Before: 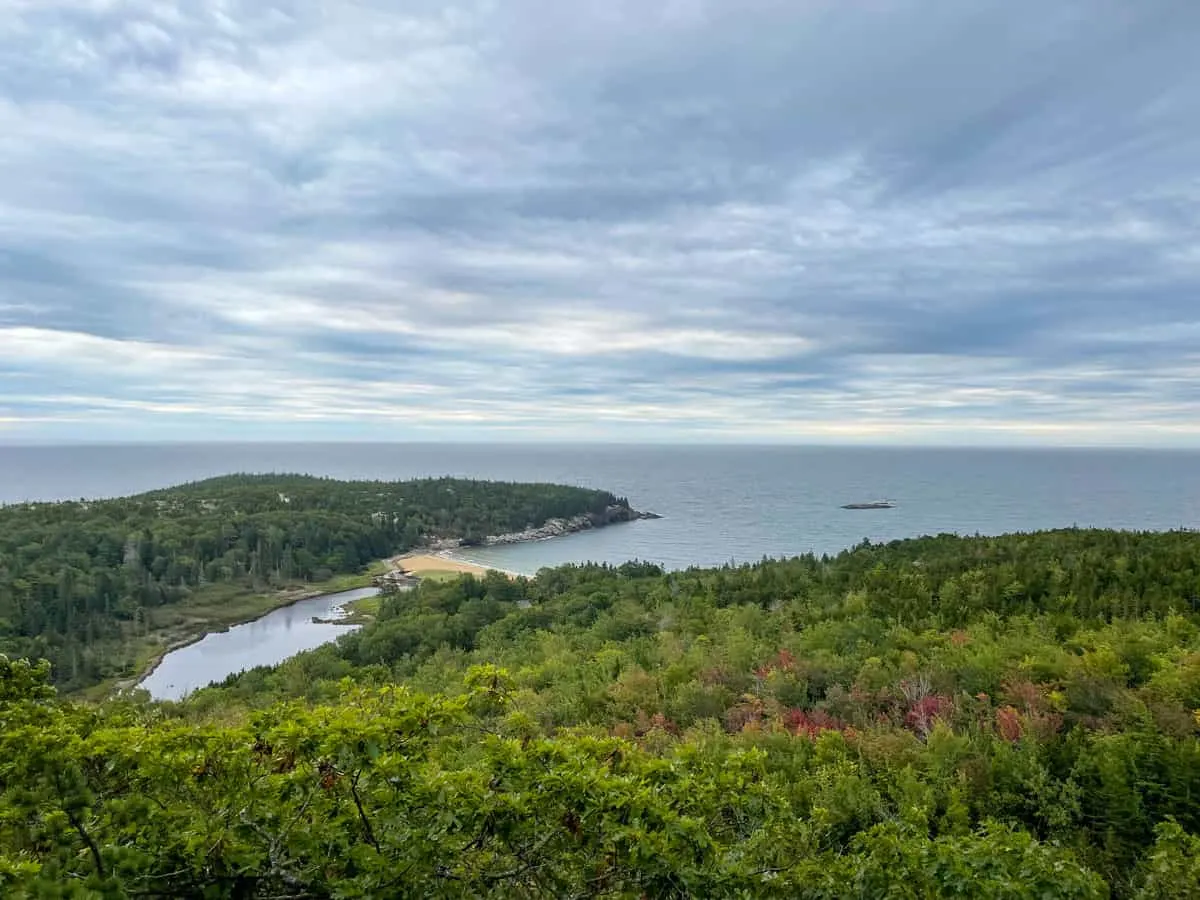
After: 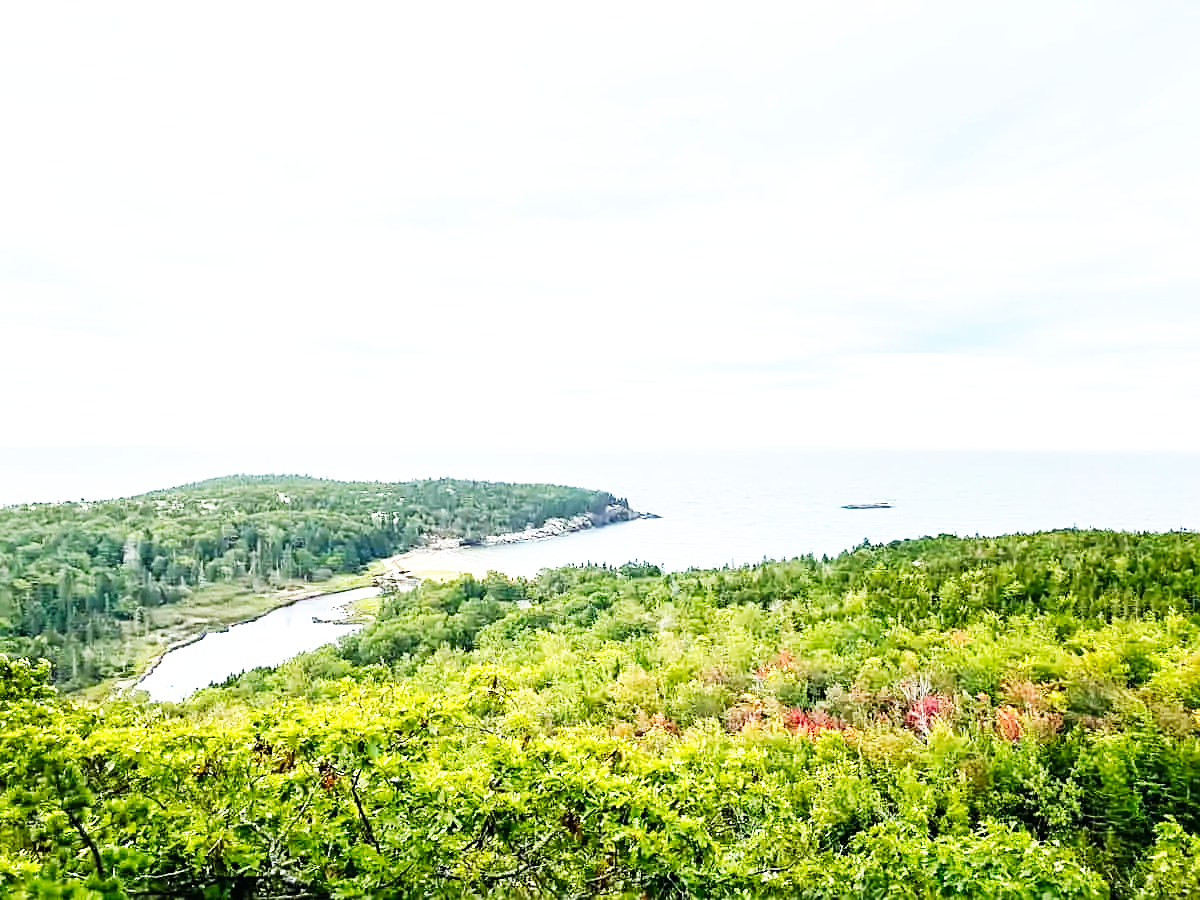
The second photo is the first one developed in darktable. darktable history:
sharpen: on, module defaults
exposure: black level correction 0, exposure 1.001 EV, compensate highlight preservation false
base curve: curves: ch0 [(0, 0) (0.007, 0.004) (0.027, 0.03) (0.046, 0.07) (0.207, 0.54) (0.442, 0.872) (0.673, 0.972) (1, 1)], preserve colors none
